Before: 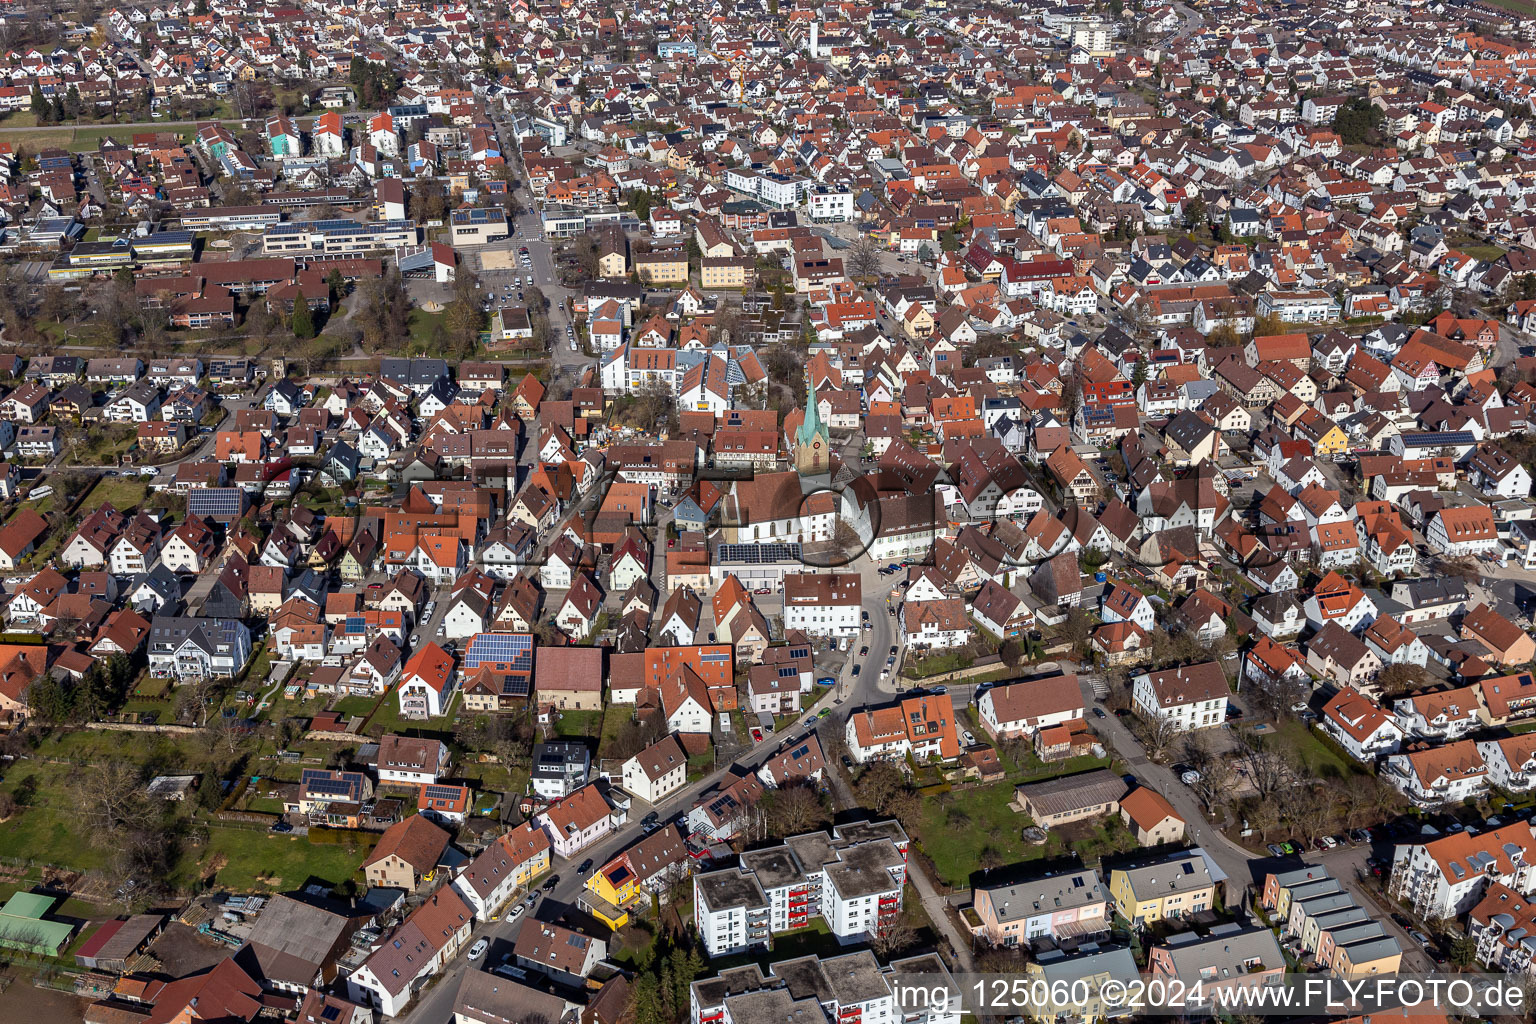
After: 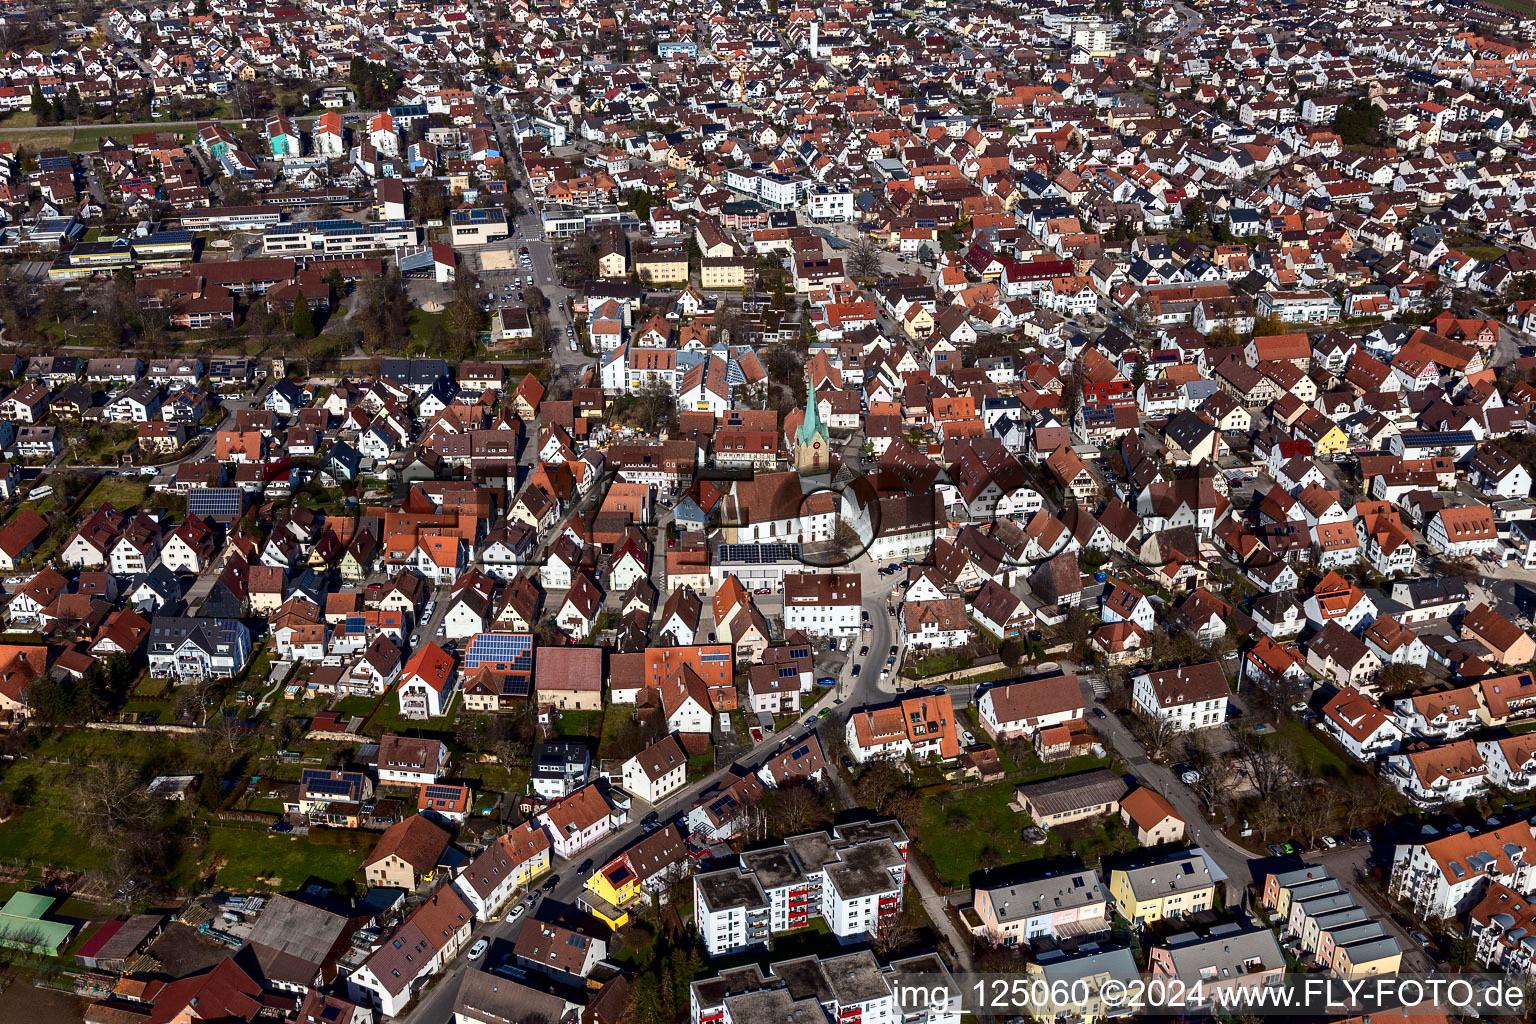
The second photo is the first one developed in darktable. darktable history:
color zones: curves: ch0 [(0, 0.558) (0.143, 0.559) (0.286, 0.529) (0.429, 0.505) (0.571, 0.5) (0.714, 0.5) (0.857, 0.5) (1, 0.558)]; ch1 [(0, 0.469) (0.01, 0.469) (0.12, 0.446) (0.248, 0.469) (0.5, 0.5) (0.748, 0.5) (0.99, 0.469) (1, 0.469)]
contrast brightness saturation: contrast 0.21, brightness -0.11, saturation 0.21
